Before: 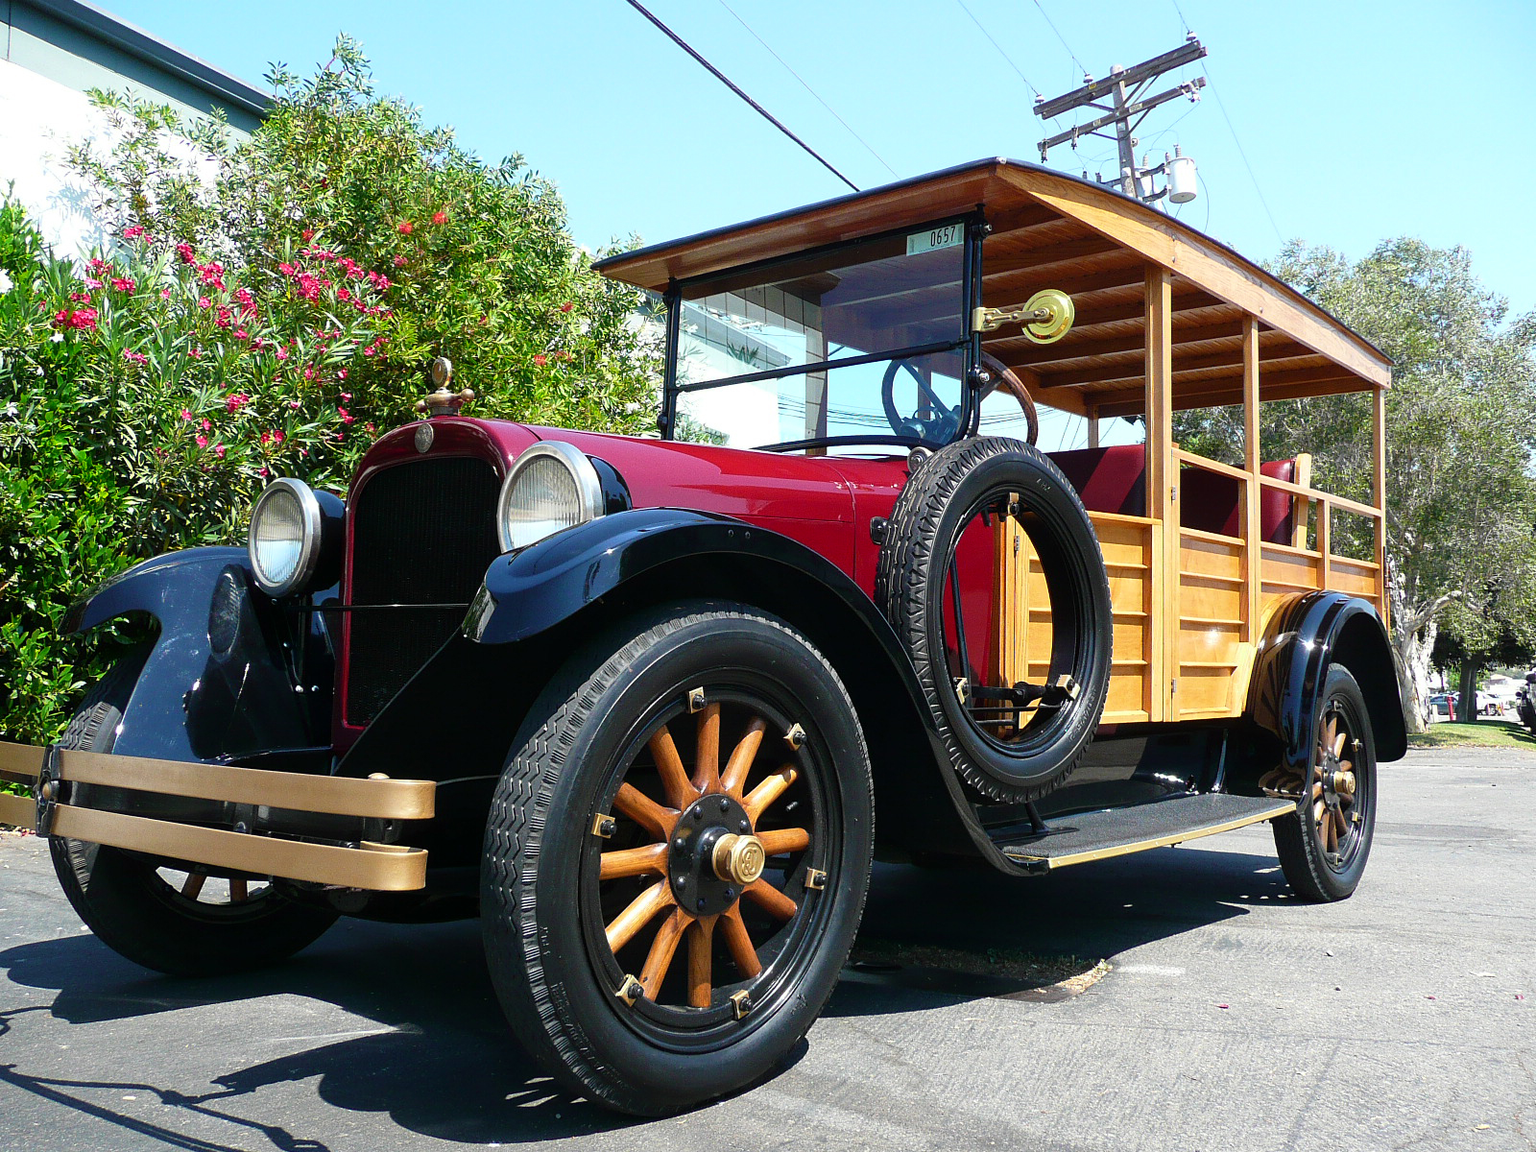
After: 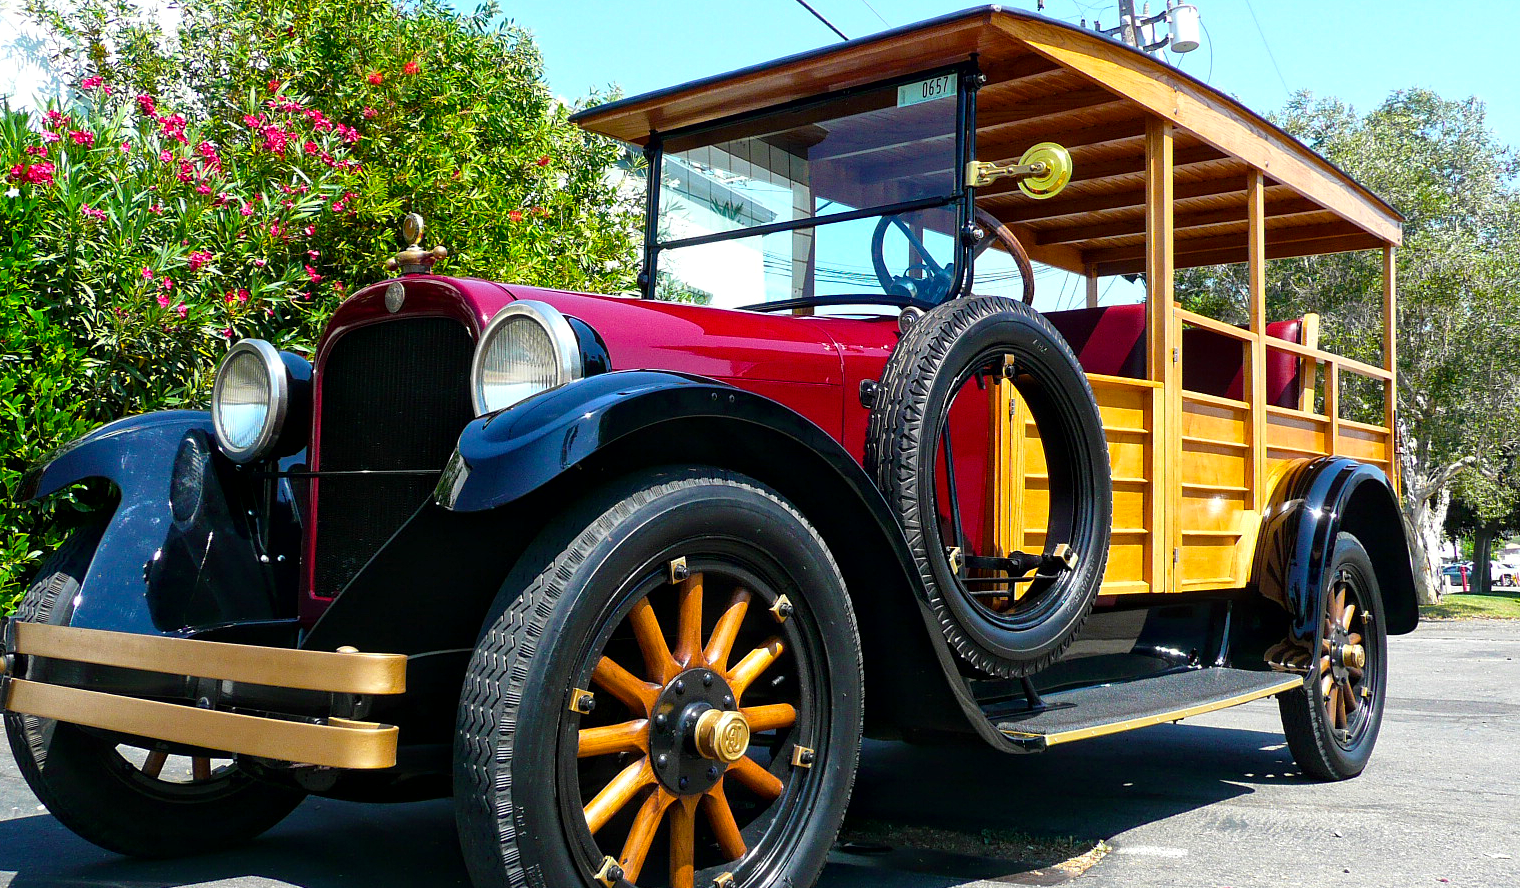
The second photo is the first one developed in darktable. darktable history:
color balance rgb: perceptual saturation grading › global saturation 25%, global vibrance 20%
local contrast: mode bilateral grid, contrast 20, coarseness 20, detail 150%, midtone range 0.2
crop and rotate: left 2.991%, top 13.302%, right 1.981%, bottom 12.636%
